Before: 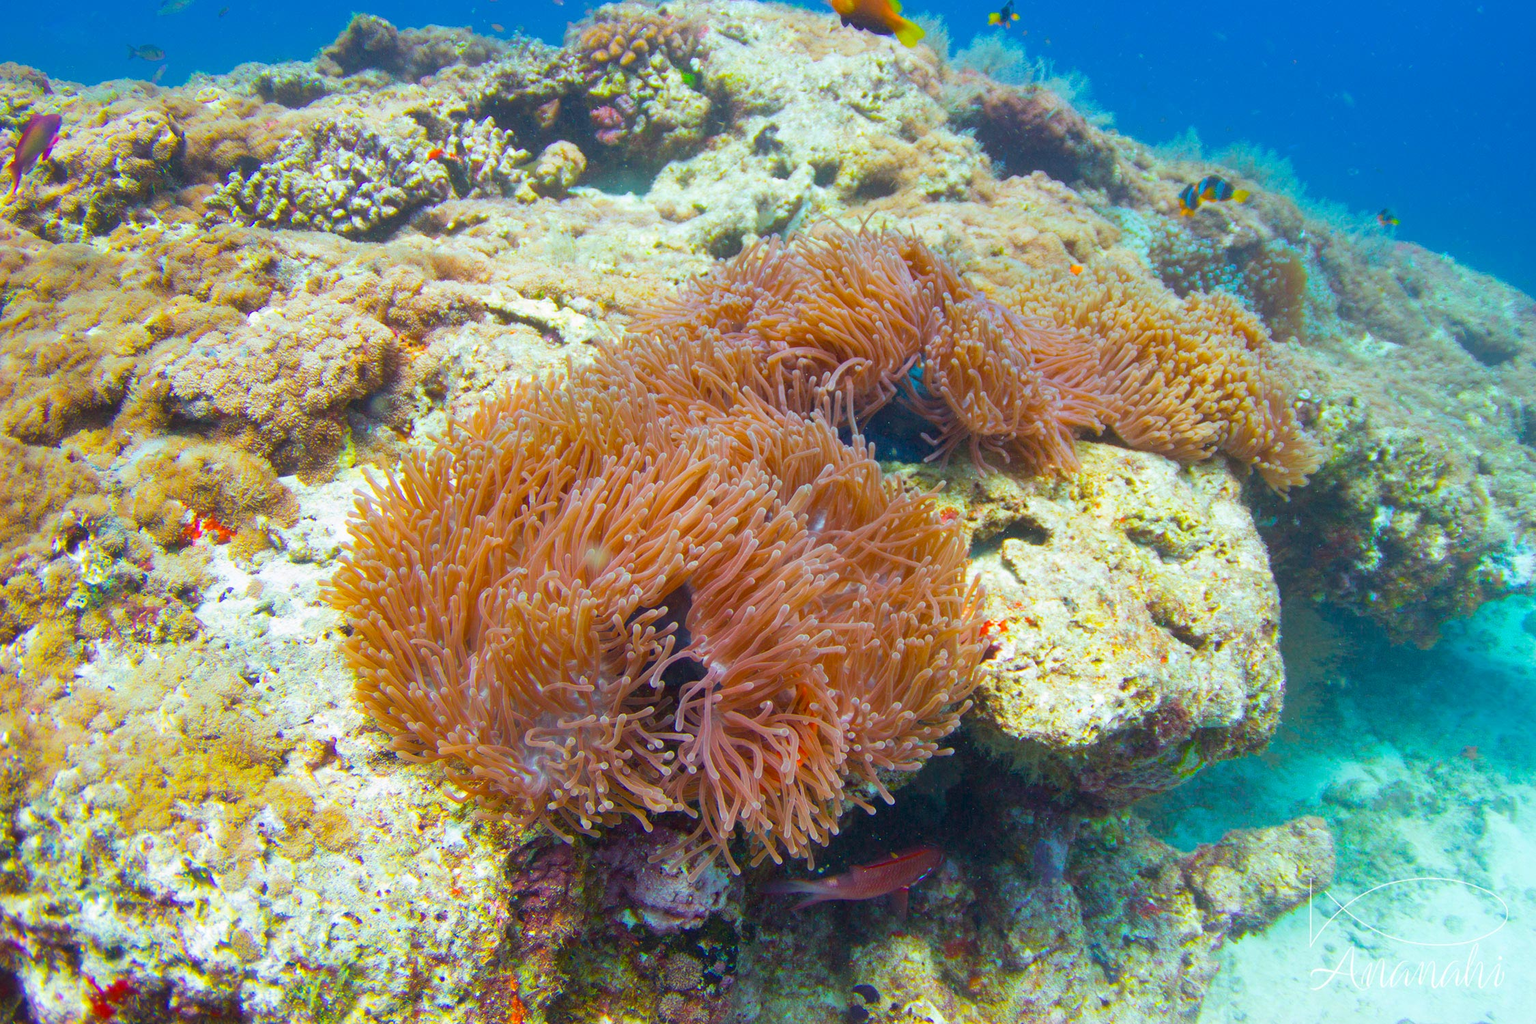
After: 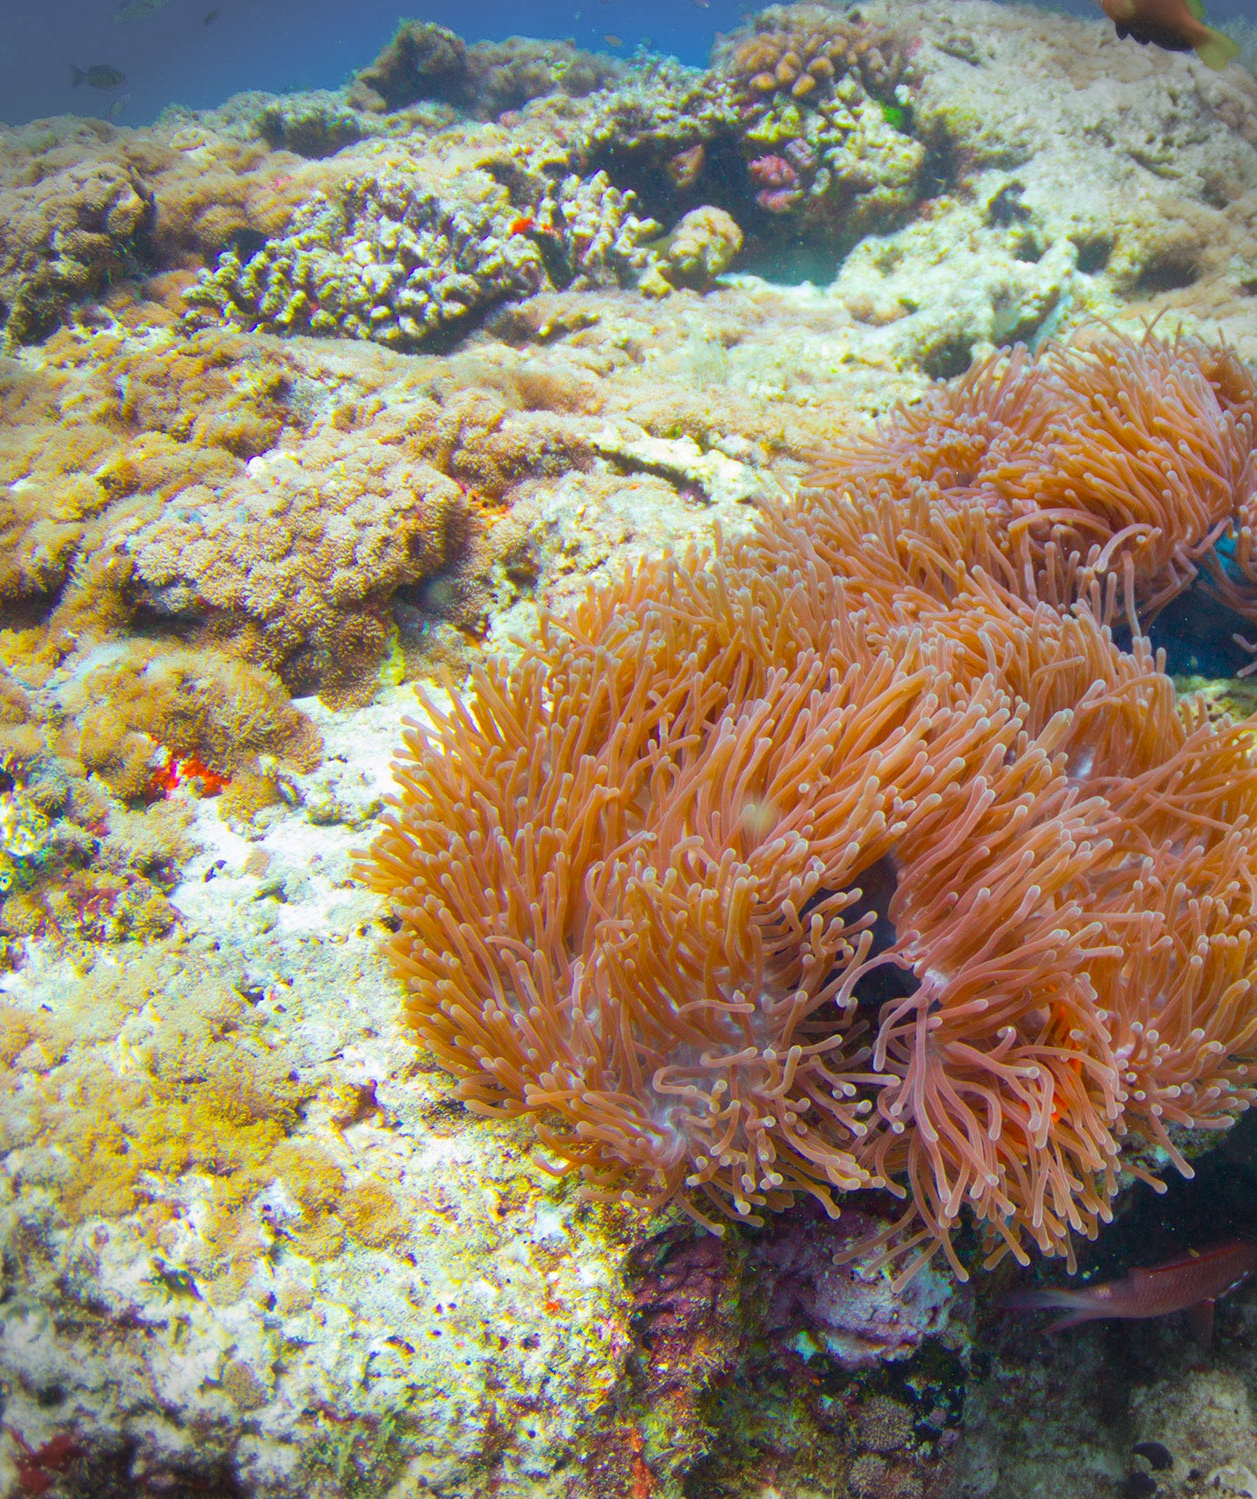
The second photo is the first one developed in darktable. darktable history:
crop: left 5.169%, right 38.958%
vignetting: fall-off start 88.07%, fall-off radius 24.33%
